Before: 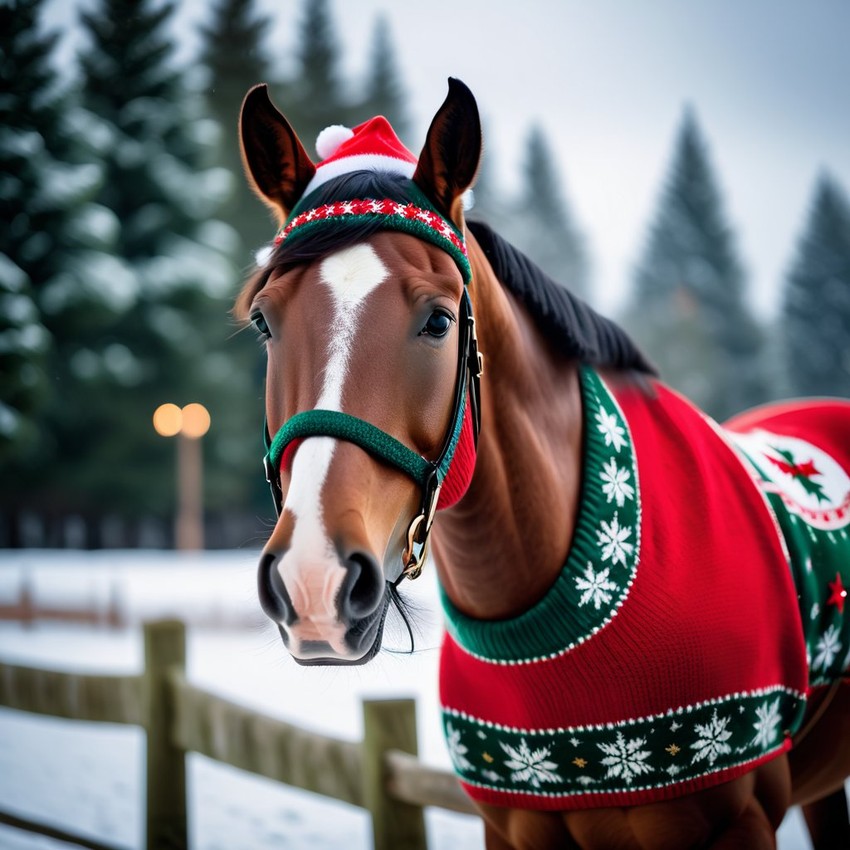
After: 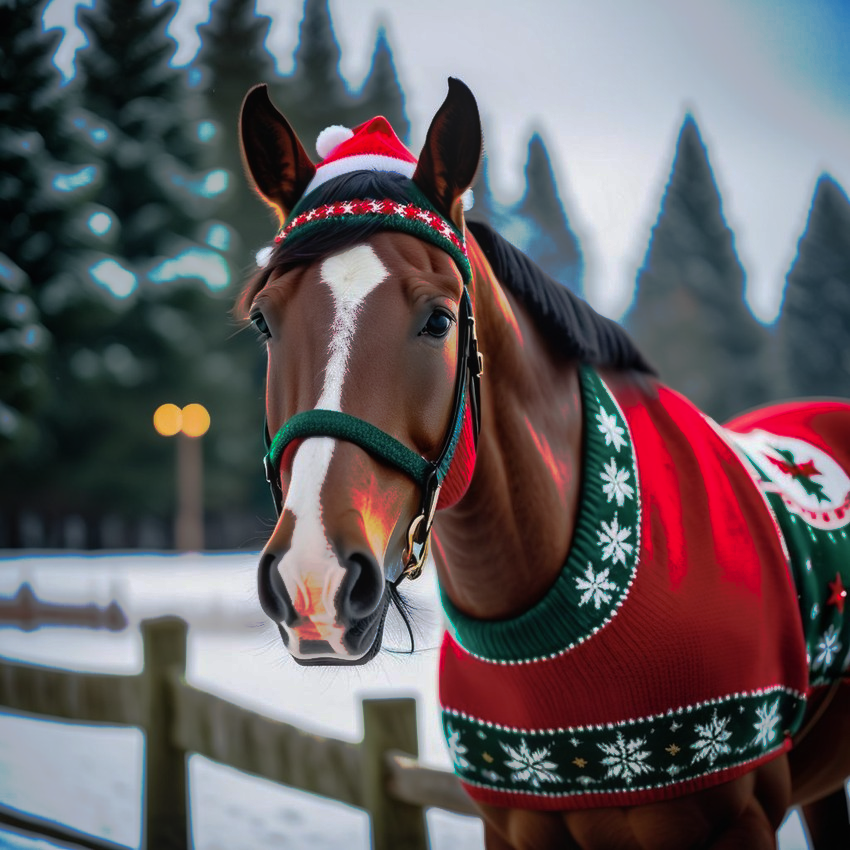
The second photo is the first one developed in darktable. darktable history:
base curve: curves: ch0 [(0, 0) (0.841, 0.609) (1, 1)], preserve colors none
tone curve: curves: ch0 [(0, 0) (0.003, 0.003) (0.011, 0.01) (0.025, 0.023) (0.044, 0.042) (0.069, 0.065) (0.1, 0.094) (0.136, 0.128) (0.177, 0.167) (0.224, 0.211) (0.277, 0.261) (0.335, 0.316) (0.399, 0.376) (0.468, 0.441) (0.543, 0.685) (0.623, 0.741) (0.709, 0.8) (0.801, 0.863) (0.898, 0.929) (1, 1)], preserve colors none
local contrast: detail 109%
